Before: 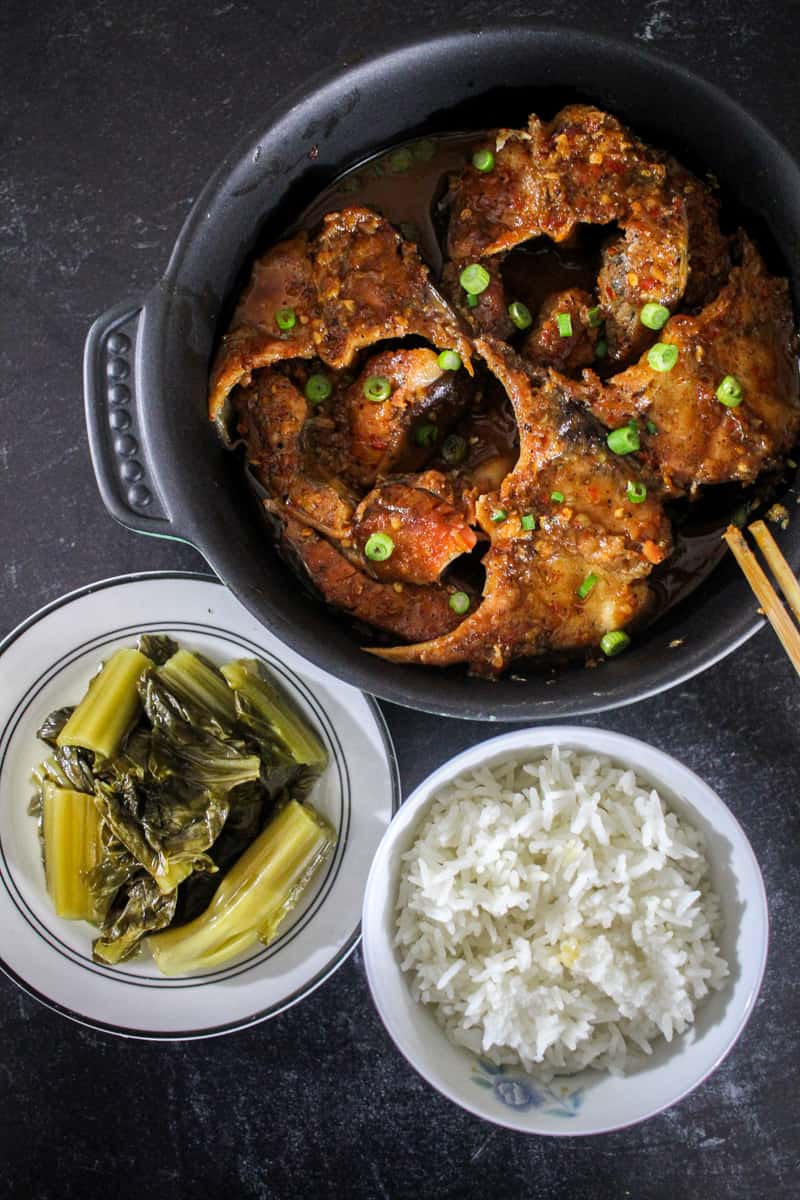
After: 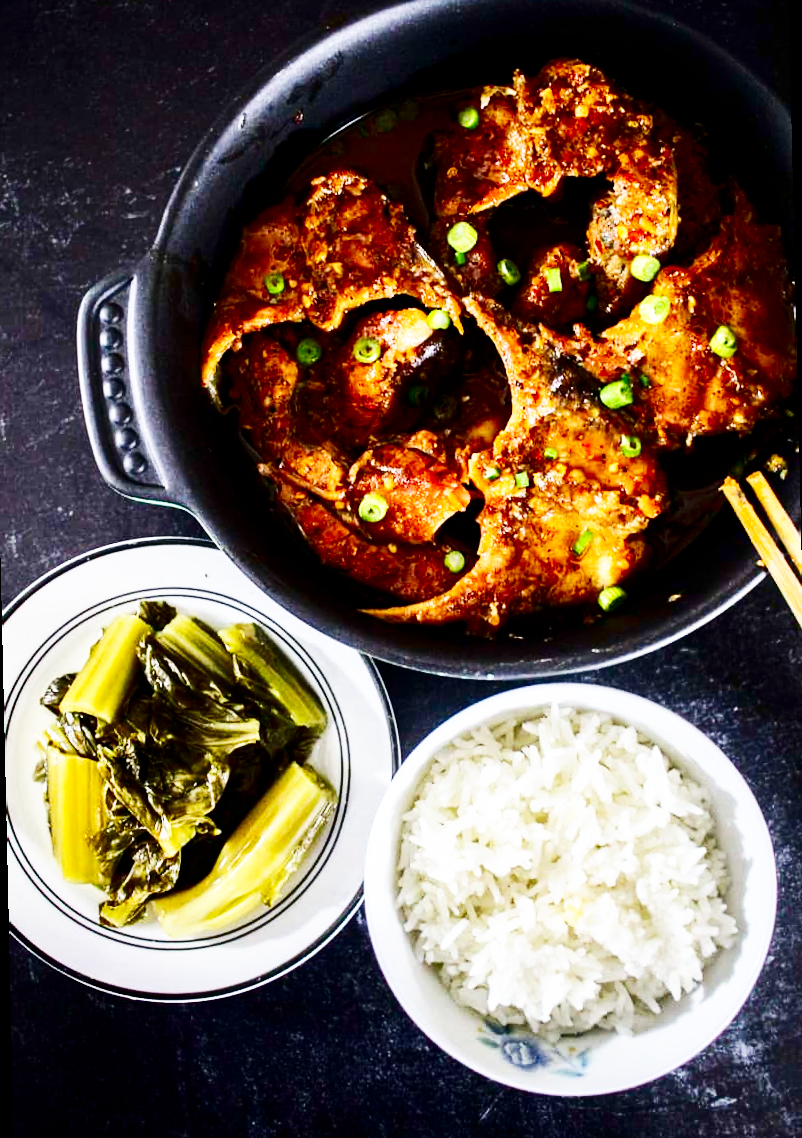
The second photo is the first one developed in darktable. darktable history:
base curve: curves: ch0 [(0, 0) (0.007, 0.004) (0.027, 0.03) (0.046, 0.07) (0.207, 0.54) (0.442, 0.872) (0.673, 0.972) (1, 1)], preserve colors none
contrast brightness saturation: contrast 0.19, brightness -0.24, saturation 0.11
rotate and perspective: rotation -1.32°, lens shift (horizontal) -0.031, crop left 0.015, crop right 0.985, crop top 0.047, crop bottom 0.982
